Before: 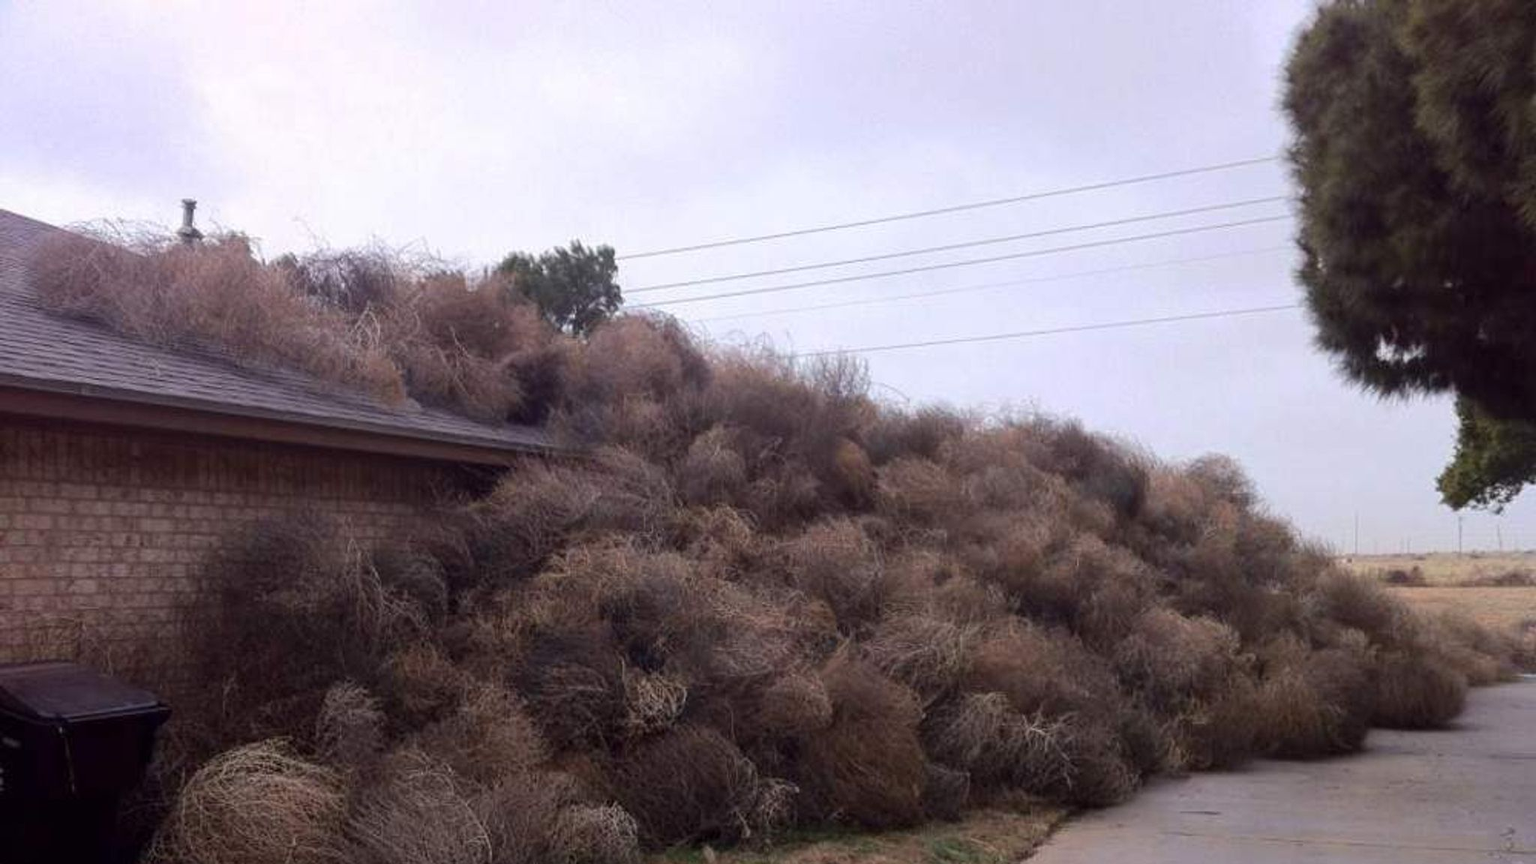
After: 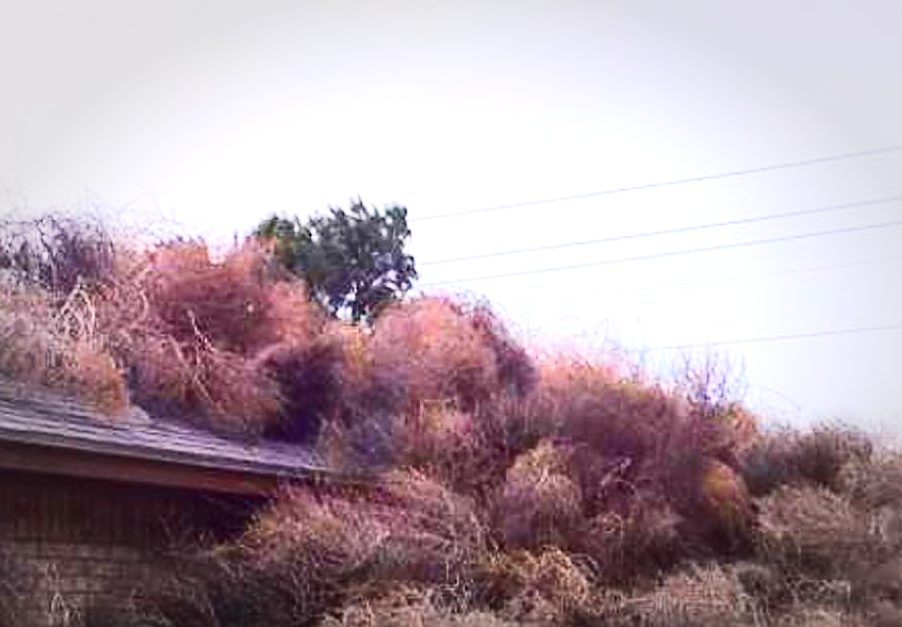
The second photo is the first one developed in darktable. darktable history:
sharpen: on, module defaults
crop: left 20.132%, top 10.889%, right 35.805%, bottom 34.647%
base curve: curves: ch0 [(0, 0) (0.666, 0.806) (1, 1)], fusion 1, preserve colors none
contrast brightness saturation: contrast 0.258, brightness 0.015, saturation 0.859
color zones: curves: ch1 [(0, 0.523) (0.143, 0.545) (0.286, 0.52) (0.429, 0.506) (0.571, 0.503) (0.714, 0.503) (0.857, 0.508) (1, 0.523)]
vignetting: fall-off start 65.75%, fall-off radius 39.72%, brightness -0.288, automatic ratio true, width/height ratio 0.676
